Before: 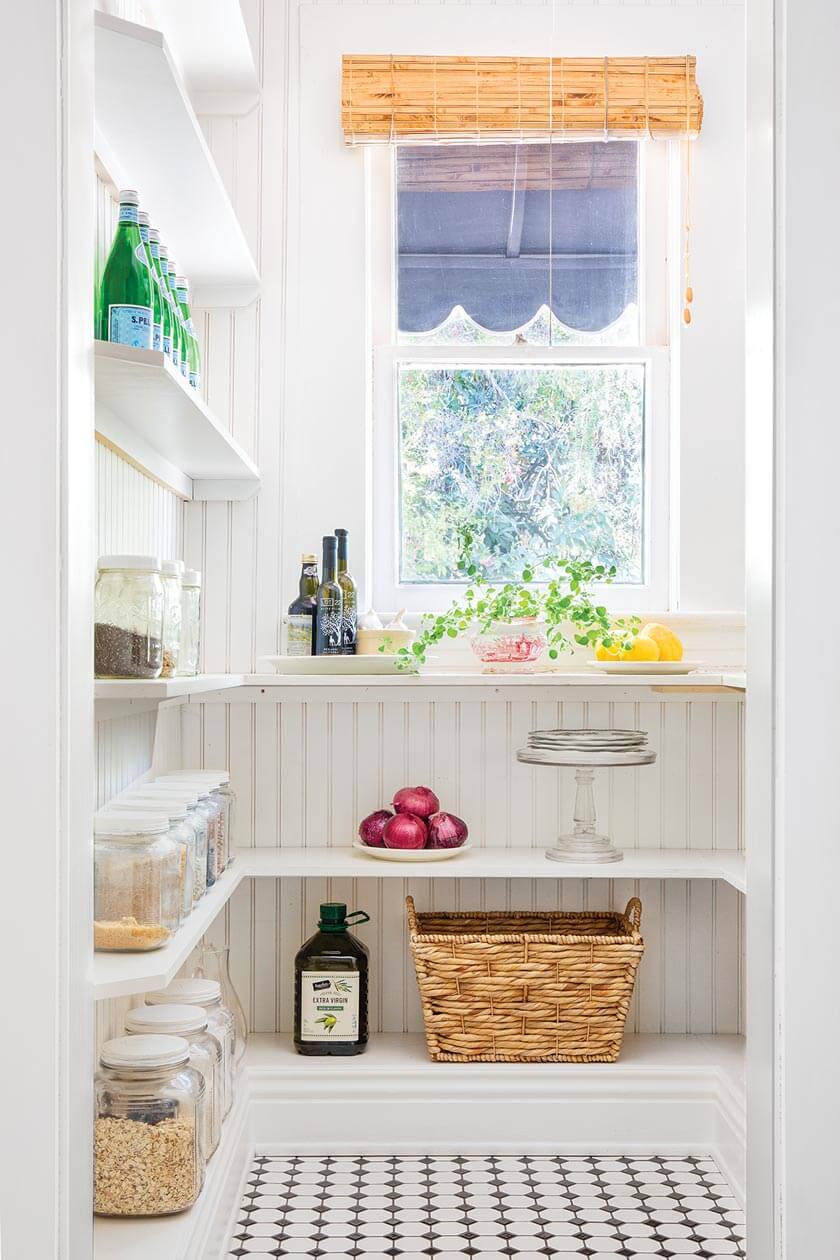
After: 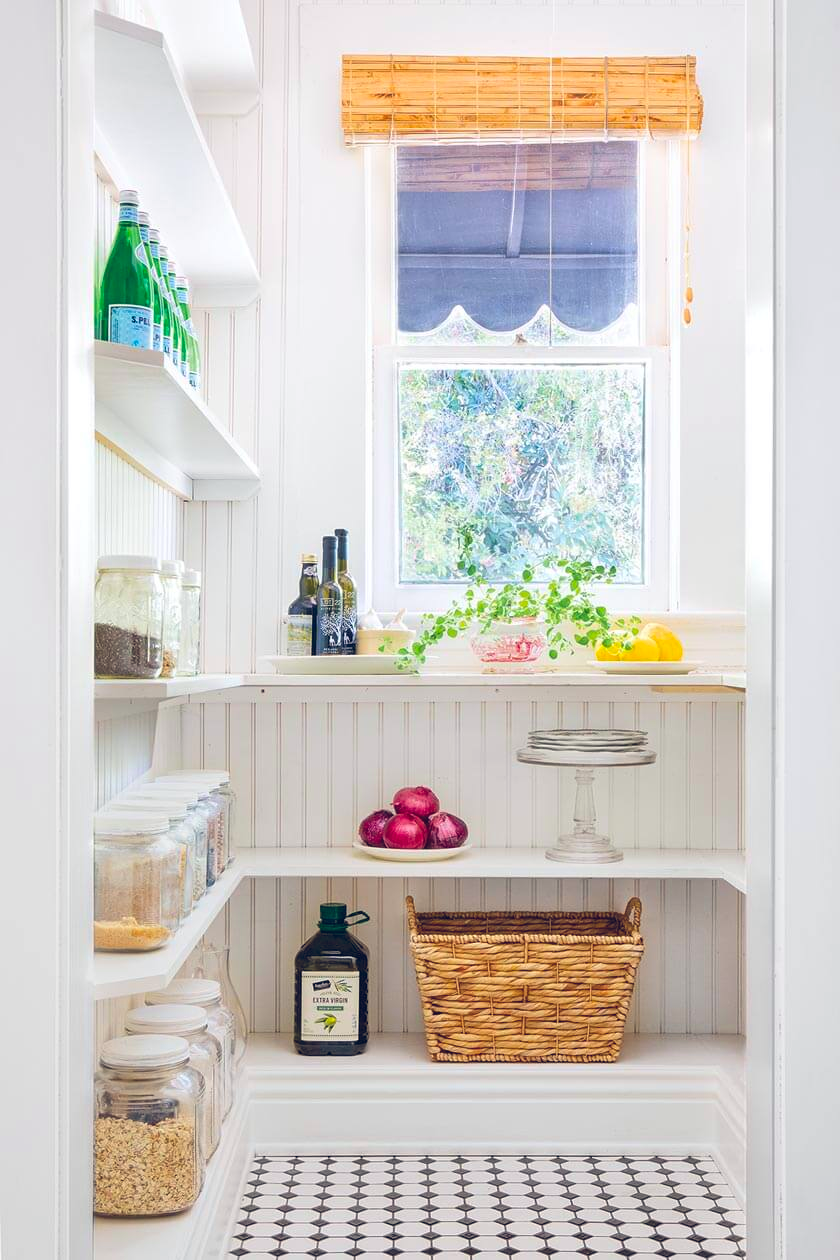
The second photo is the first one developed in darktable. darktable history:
color balance rgb: global offset › luminance 0.413%, global offset › chroma 0.205%, global offset › hue 255.39°, perceptual saturation grading › global saturation 19.398%, global vibrance 20%
